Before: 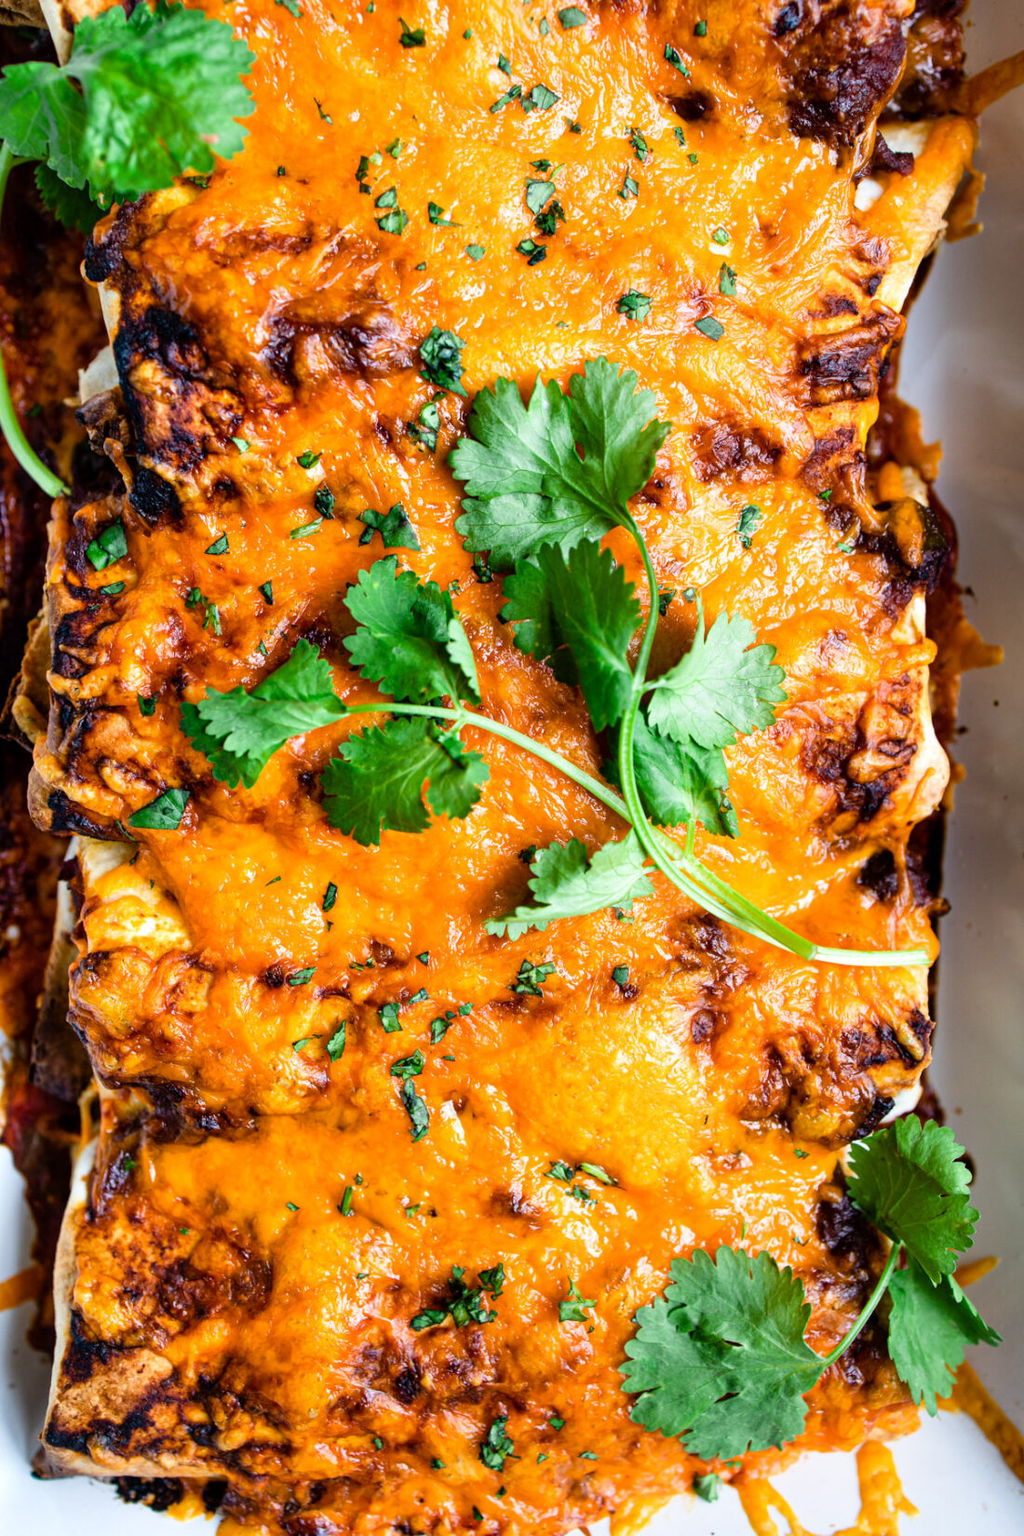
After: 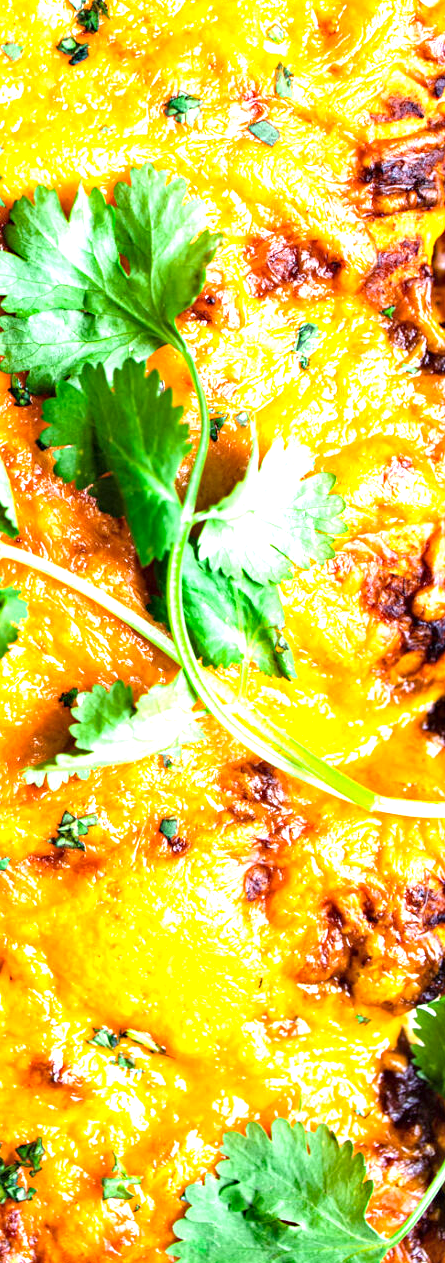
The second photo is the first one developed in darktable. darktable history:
haze removal: strength 0.281, distance 0.248, compatibility mode true, adaptive false
exposure: black level correction 0, exposure 1.2 EV, compensate highlight preservation false
crop: left 45.318%, top 13.391%, right 14.176%, bottom 10.029%
